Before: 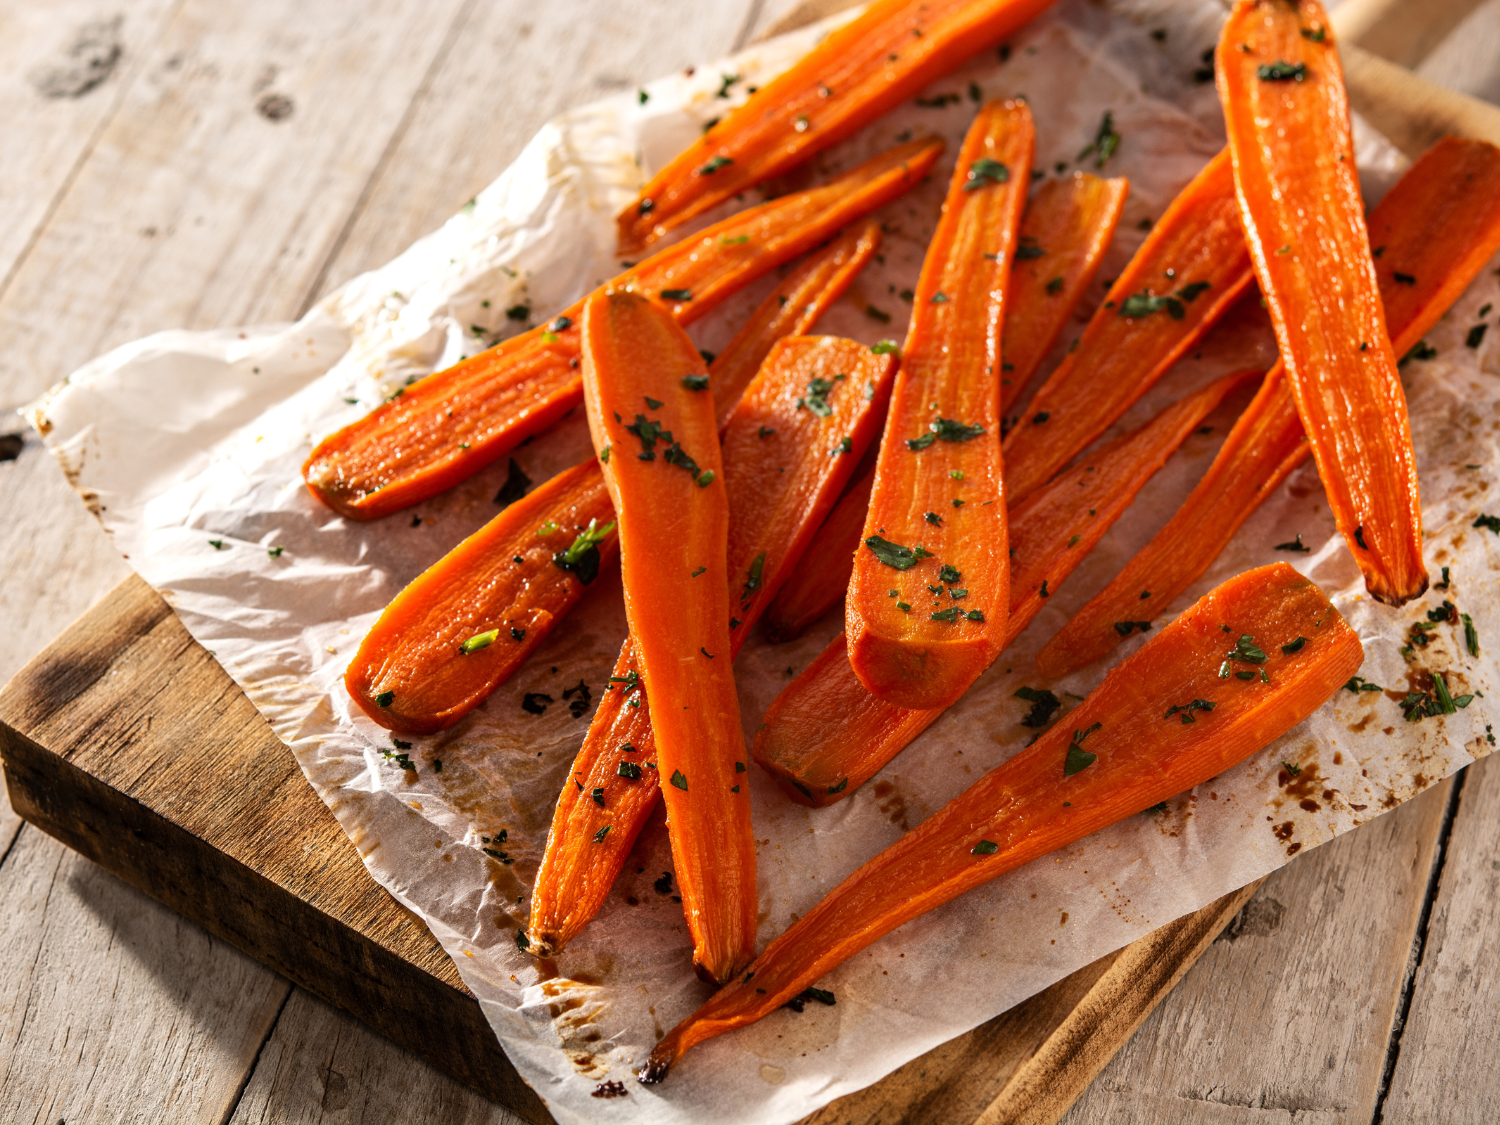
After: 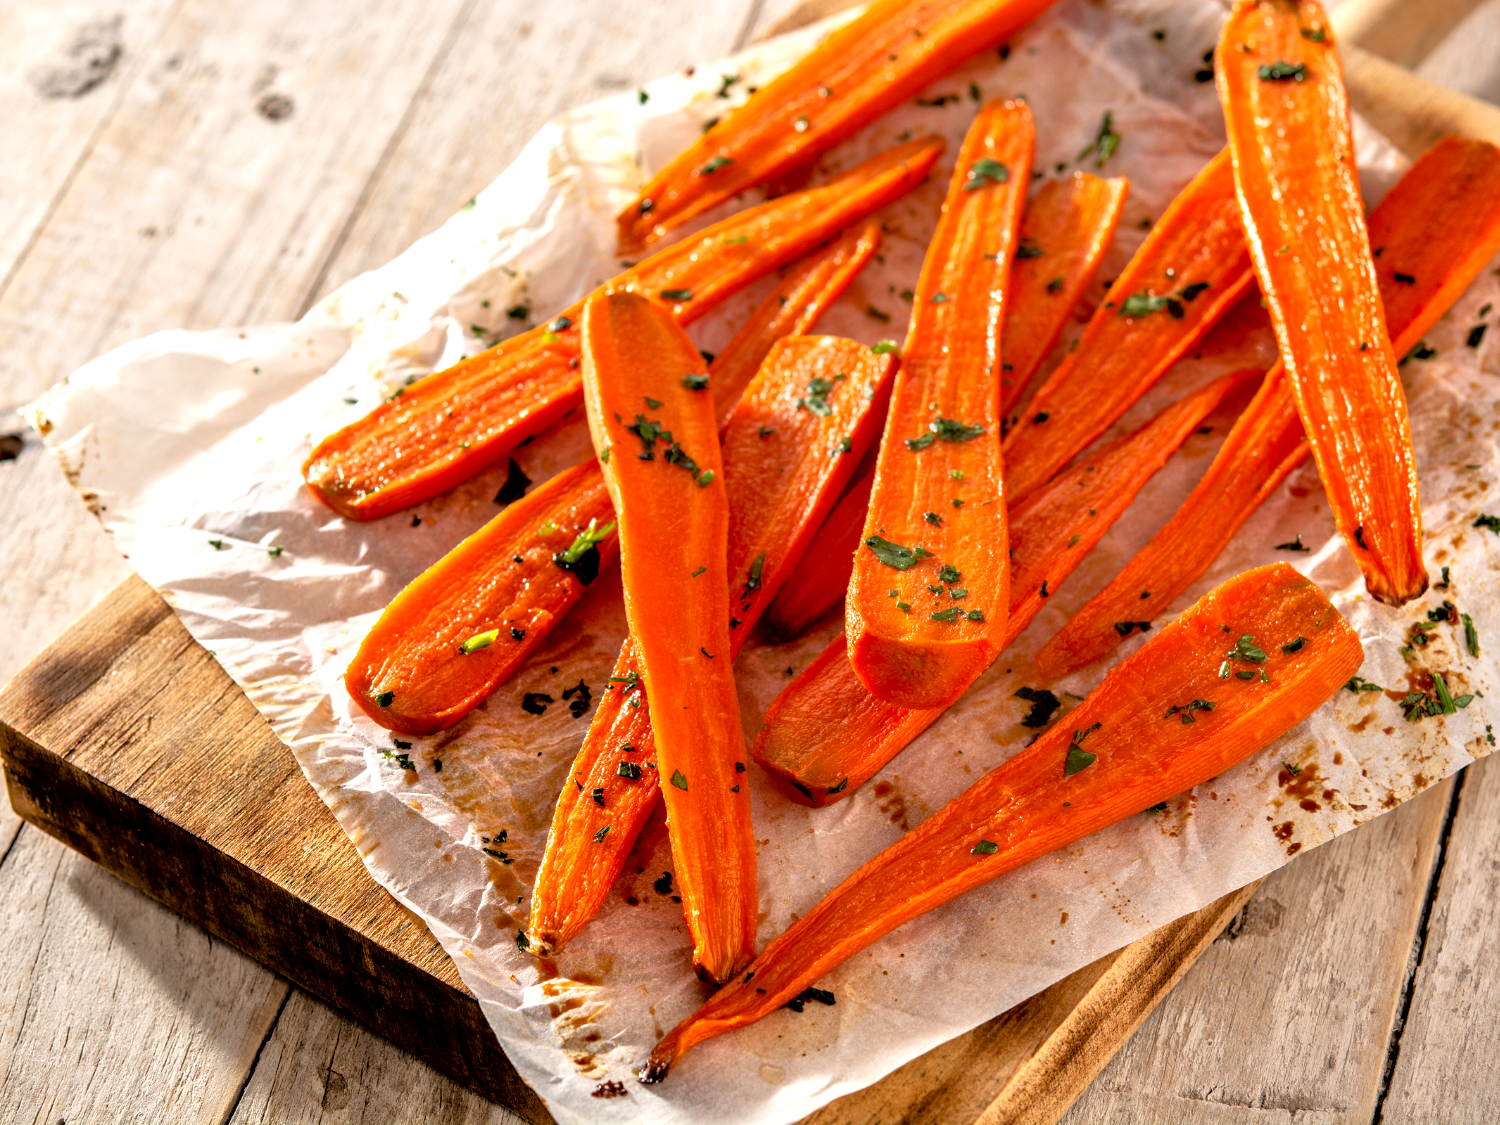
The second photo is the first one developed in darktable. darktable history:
exposure: black level correction 0.005, exposure 0.286 EV, compensate highlight preservation false
tone equalizer: -7 EV 0.15 EV, -6 EV 0.6 EV, -5 EV 1.15 EV, -4 EV 1.33 EV, -3 EV 1.15 EV, -2 EV 0.6 EV, -1 EV 0.15 EV, mask exposure compensation -0.5 EV
